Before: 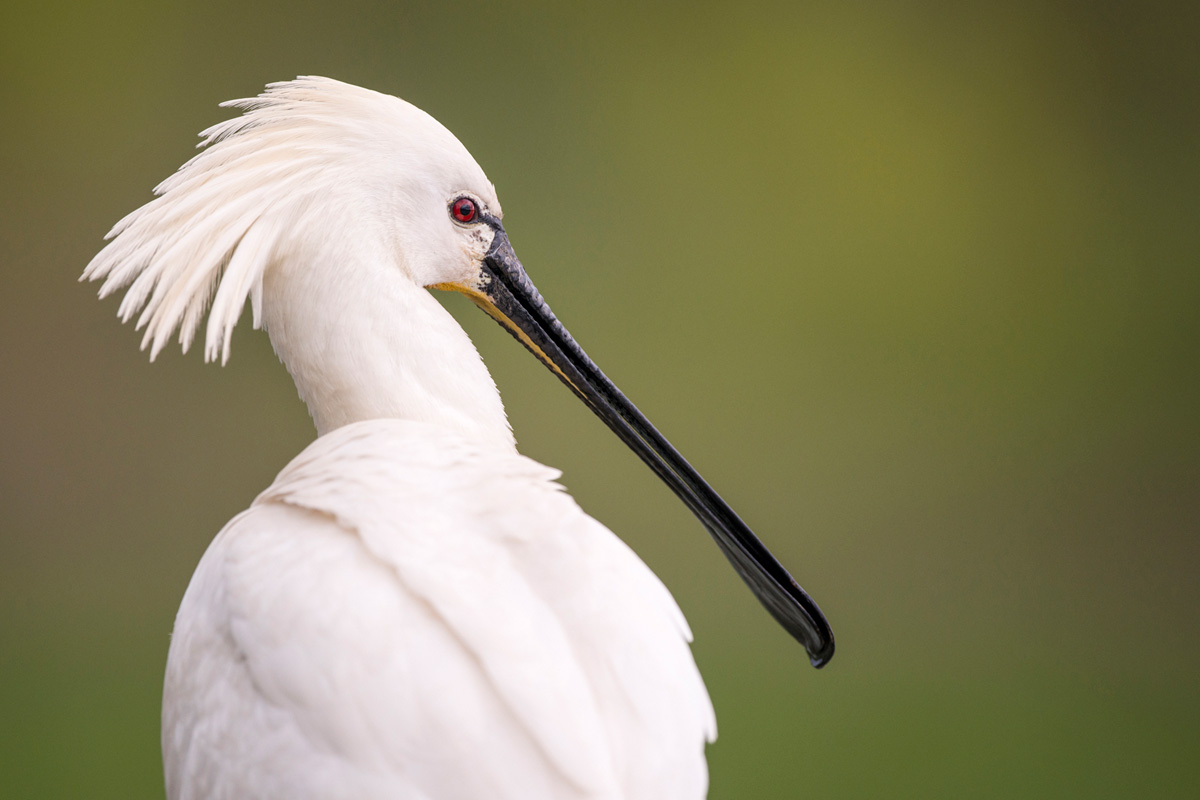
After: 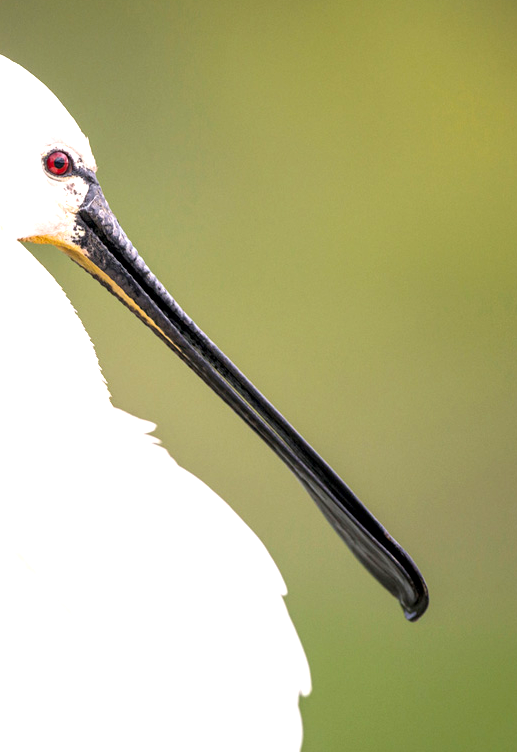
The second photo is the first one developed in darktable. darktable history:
crop: left 33.864%, top 5.954%, right 23%
exposure: black level correction 0.001, exposure 0.955 EV, compensate exposure bias true, compensate highlight preservation false
